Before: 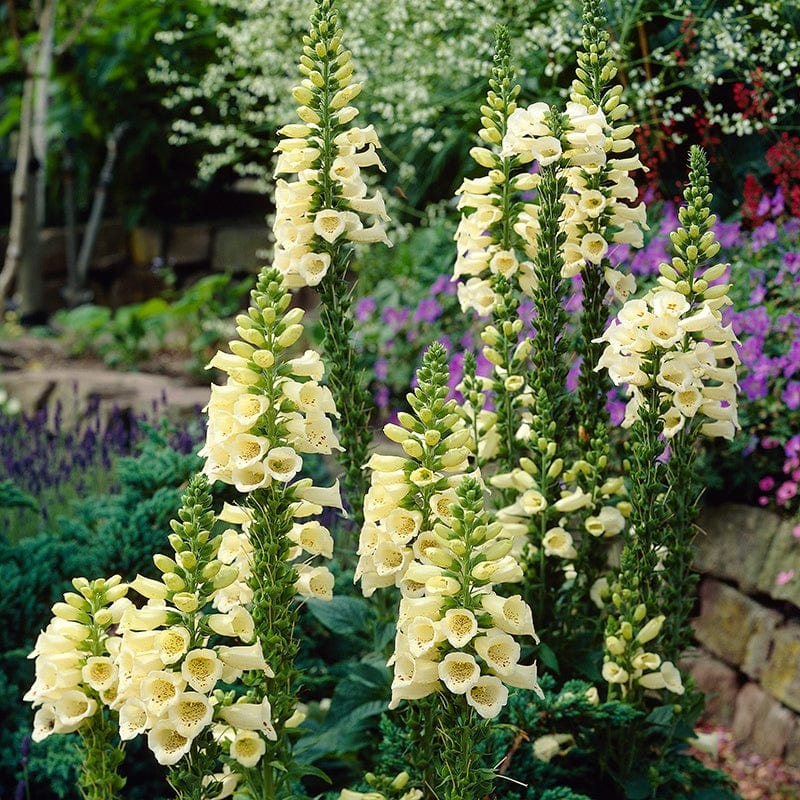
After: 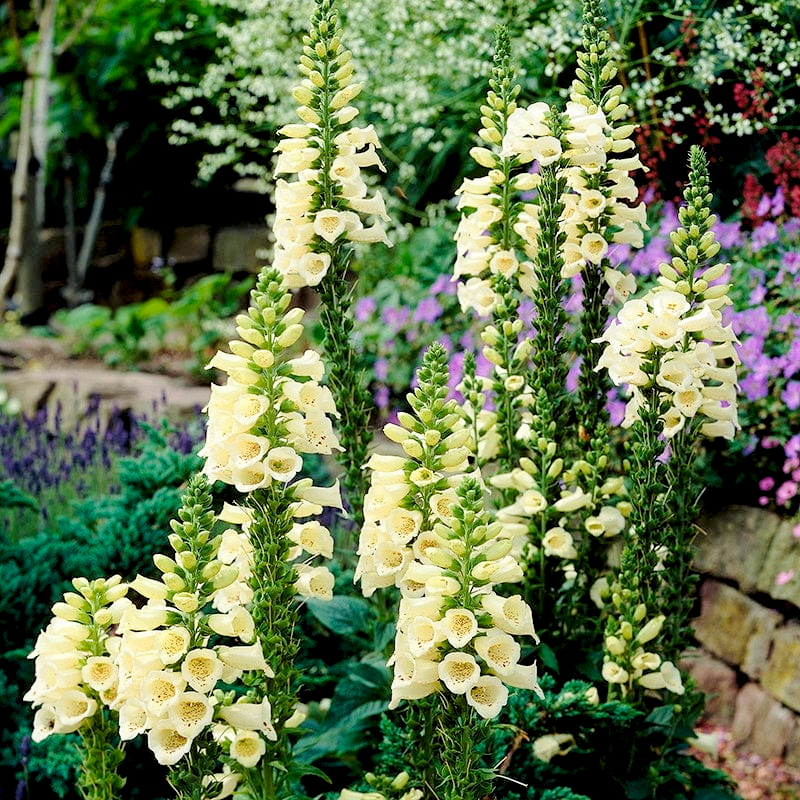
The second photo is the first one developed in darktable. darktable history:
tone curve: curves: ch0 [(0, 0) (0.003, 0.004) (0.011, 0.014) (0.025, 0.032) (0.044, 0.057) (0.069, 0.089) (0.1, 0.128) (0.136, 0.174) (0.177, 0.227) (0.224, 0.287) (0.277, 0.354) (0.335, 0.427) (0.399, 0.507) (0.468, 0.582) (0.543, 0.653) (0.623, 0.726) (0.709, 0.799) (0.801, 0.876) (0.898, 0.937) (1, 1)], preserve colors none
color look up table: target L [63.57, 44.64, 33.01, 100, 80.63, 72.18, 63.26, 57.58, 52.74, 42.89, 37.04, 26.14, 70.95, 58.83, 50.49, 49.39, 36.06, 24.56, 23.44, 6.72, 63.36, 47.93, 42.85, 26.97, 0 ×25], target a [-21.03, -33.5, -9.856, -0.001, 0.228, 7.3, 23.14, 20.84, 38.77, -0.298, 48.12, 14.33, -0.335, -0.337, 8.492, 47.72, 7.591, 25.12, 14.2, -0.001, -30.76, -22.08, -2.626, -0.412, 0 ×25], target b [54.29, 30.59, 24.91, 0.013, 1.237, 71.01, 60.18, 15.71, 47.59, 0.891, 20.97, 15.27, -0.908, -0.993, -28.13, -18.05, -46.19, -21.41, -50.02, 0.006, -1.126, -28.87, -25.1, -0.946, 0 ×25], num patches 24
